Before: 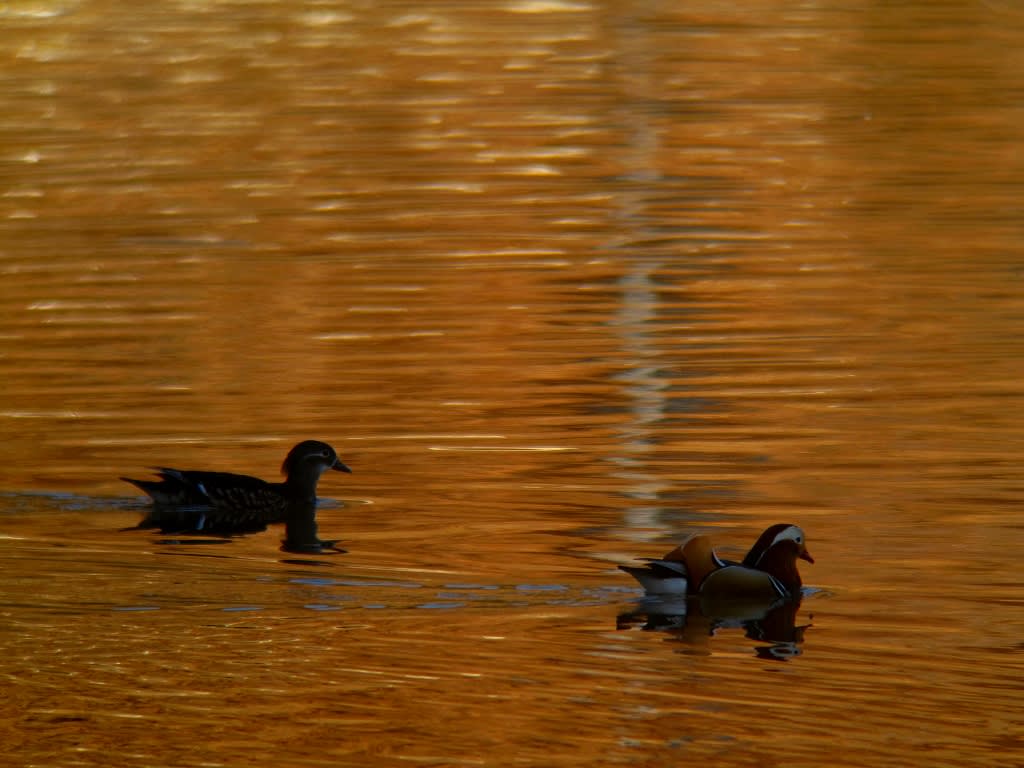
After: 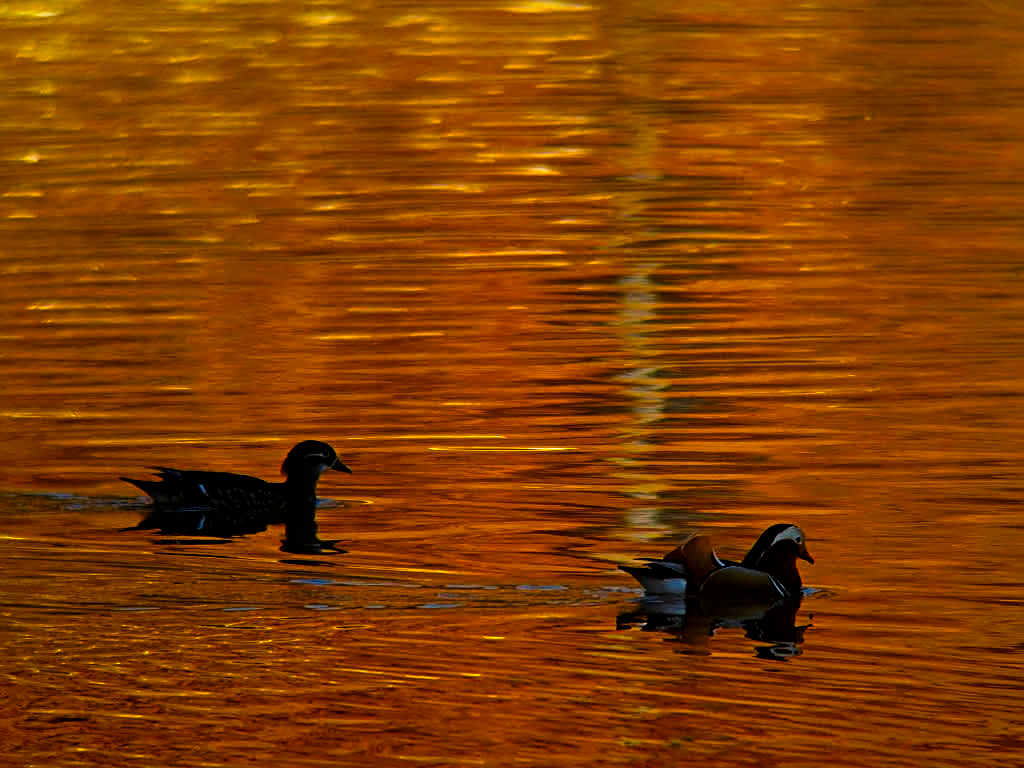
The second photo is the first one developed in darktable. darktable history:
color balance rgb: linear chroma grading › global chroma 9.01%, perceptual saturation grading › global saturation 29.961%, global vibrance 20%
contrast equalizer: octaves 7, y [[0.502, 0.505, 0.512, 0.529, 0.564, 0.588], [0.5 ×6], [0.502, 0.505, 0.512, 0.529, 0.564, 0.588], [0, 0.001, 0.001, 0.004, 0.008, 0.011], [0, 0.001, 0.001, 0.004, 0.008, 0.011]]
tone curve: curves: ch0 [(0, 0) (0.042, 0.01) (0.223, 0.123) (0.59, 0.574) (0.802, 0.868) (1, 1)], preserve colors none
sharpen: on, module defaults
shadows and highlights: on, module defaults
